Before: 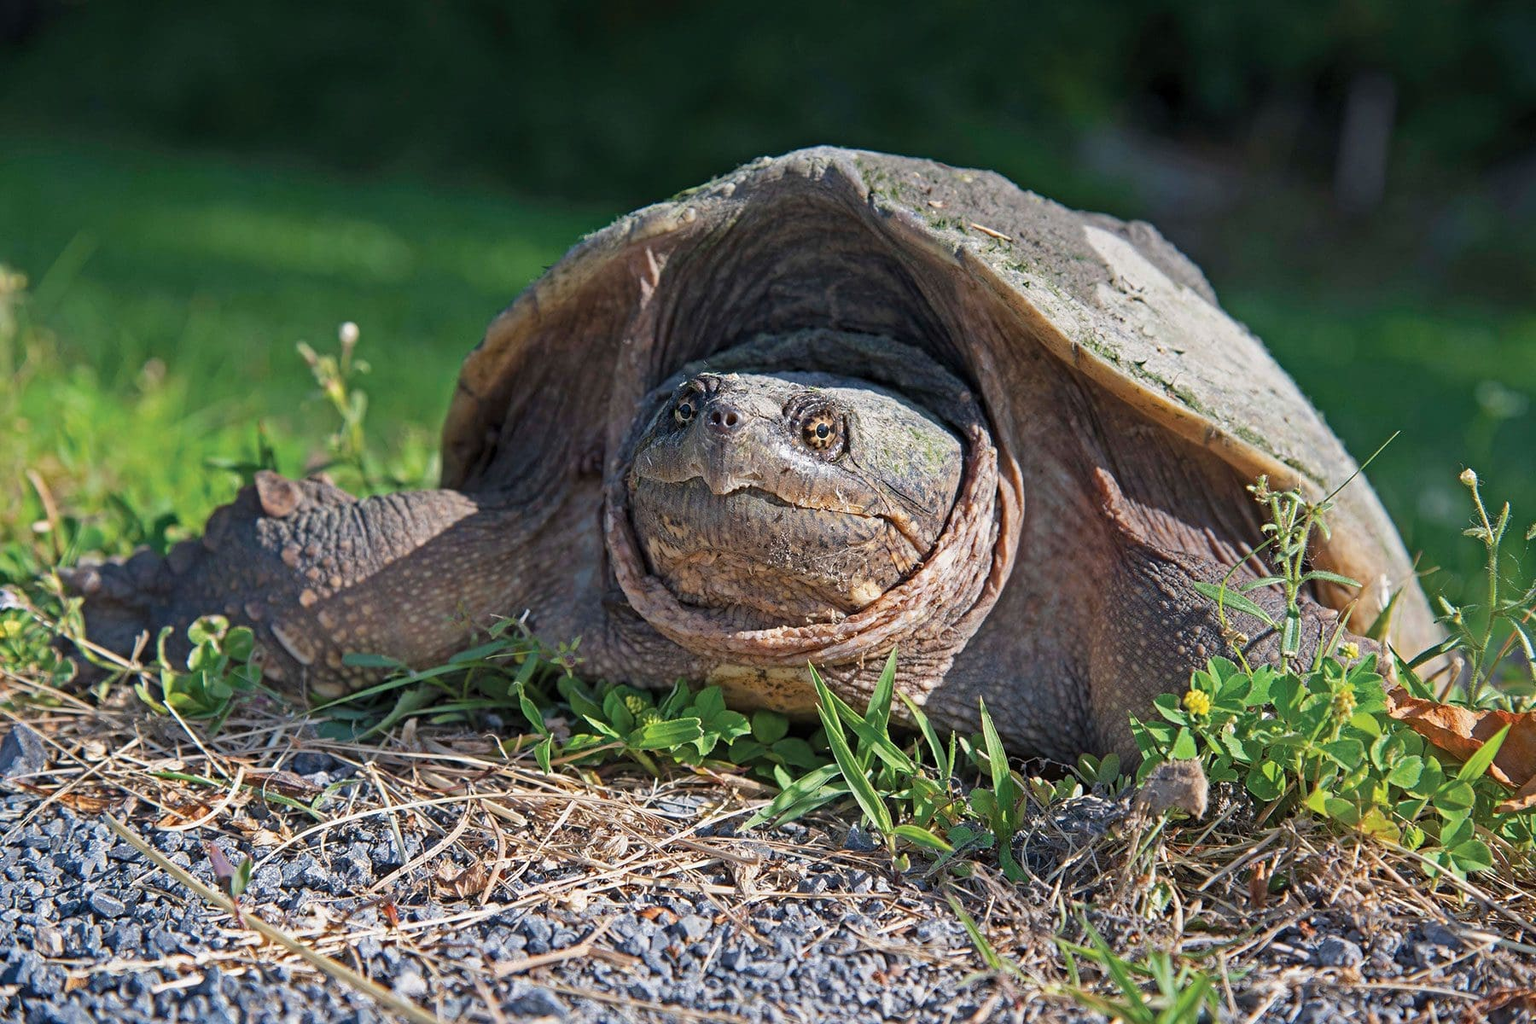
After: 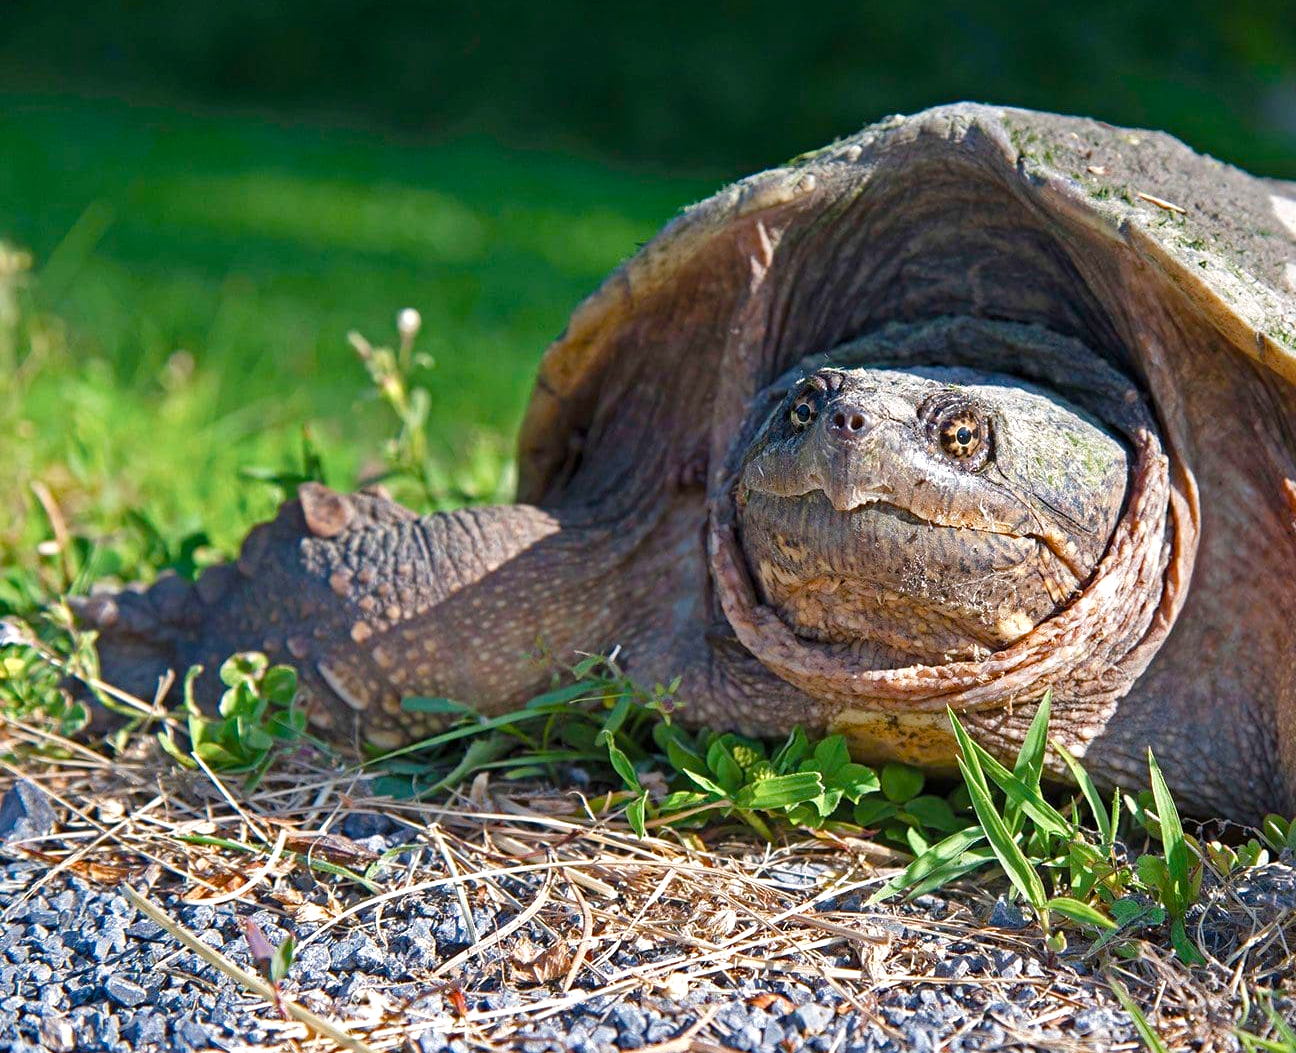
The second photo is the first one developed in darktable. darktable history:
color balance rgb: perceptual saturation grading › global saturation 25%, perceptual saturation grading › highlights -50%, perceptual saturation grading › shadows 30%, perceptual brilliance grading › global brilliance 12%, global vibrance 20%
crop: top 5.803%, right 27.864%, bottom 5.804%
